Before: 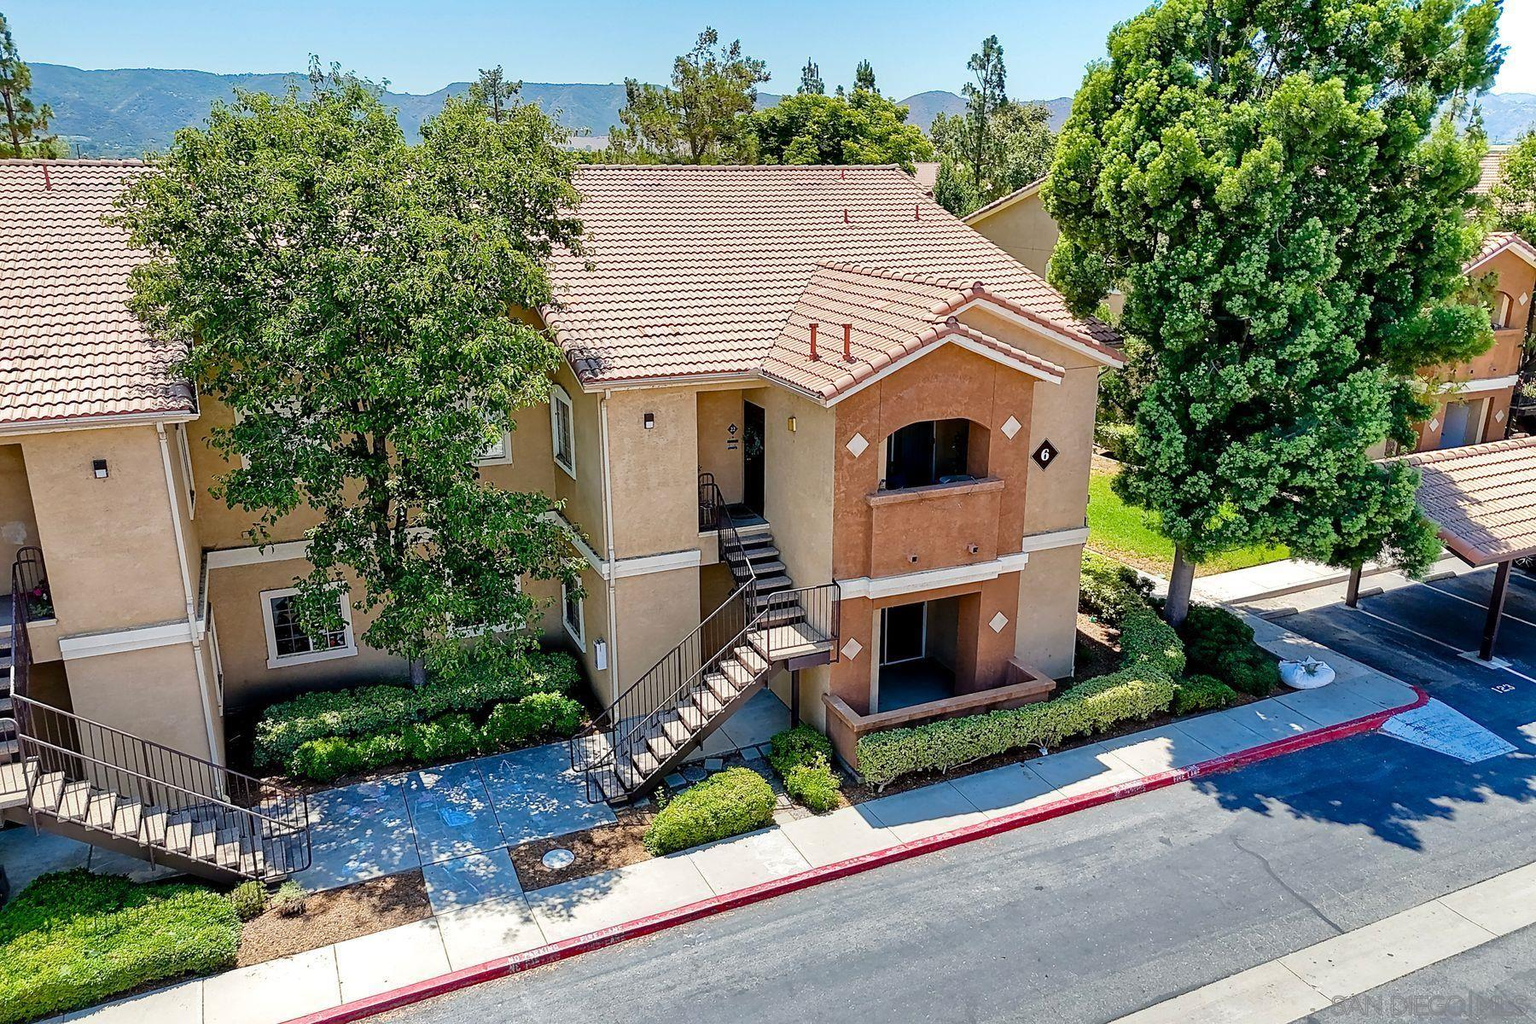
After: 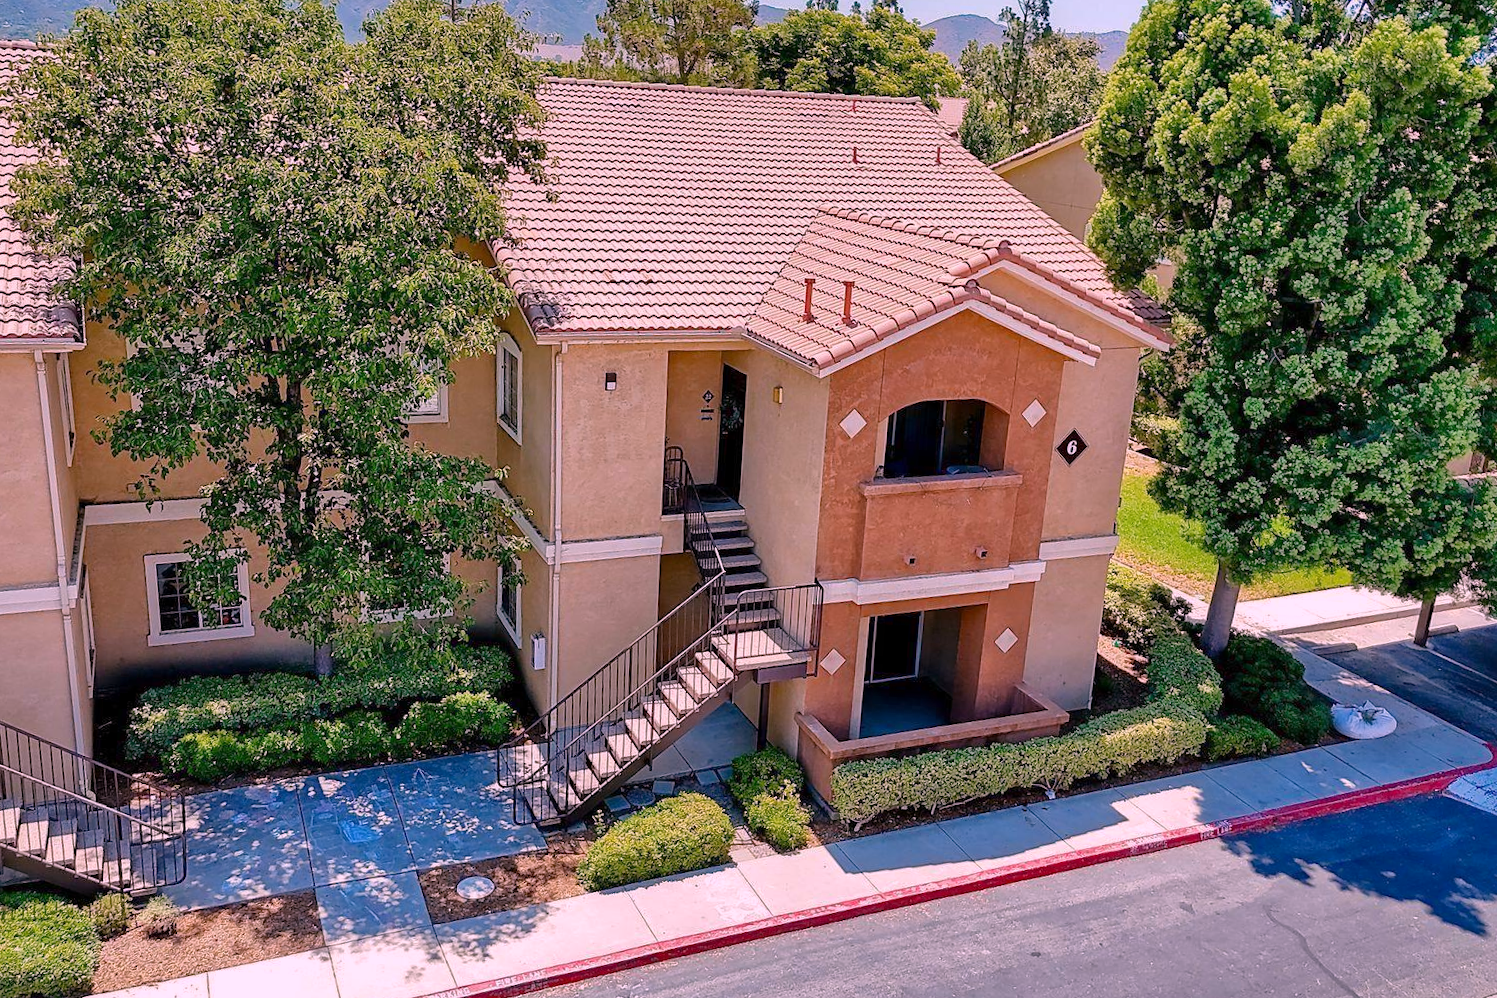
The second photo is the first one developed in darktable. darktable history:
tone equalizer: -8 EV 0.25 EV, -7 EV 0.417 EV, -6 EV 0.417 EV, -5 EV 0.25 EV, -3 EV -0.25 EV, -2 EV -0.417 EV, -1 EV -0.417 EV, +0 EV -0.25 EV, edges refinement/feathering 500, mask exposure compensation -1.57 EV, preserve details guided filter
crop and rotate: angle -3.27°, left 5.211%, top 5.211%, right 4.607%, bottom 4.607%
white balance: red 1.188, blue 1.11
contrast brightness saturation: contrast 0.07
